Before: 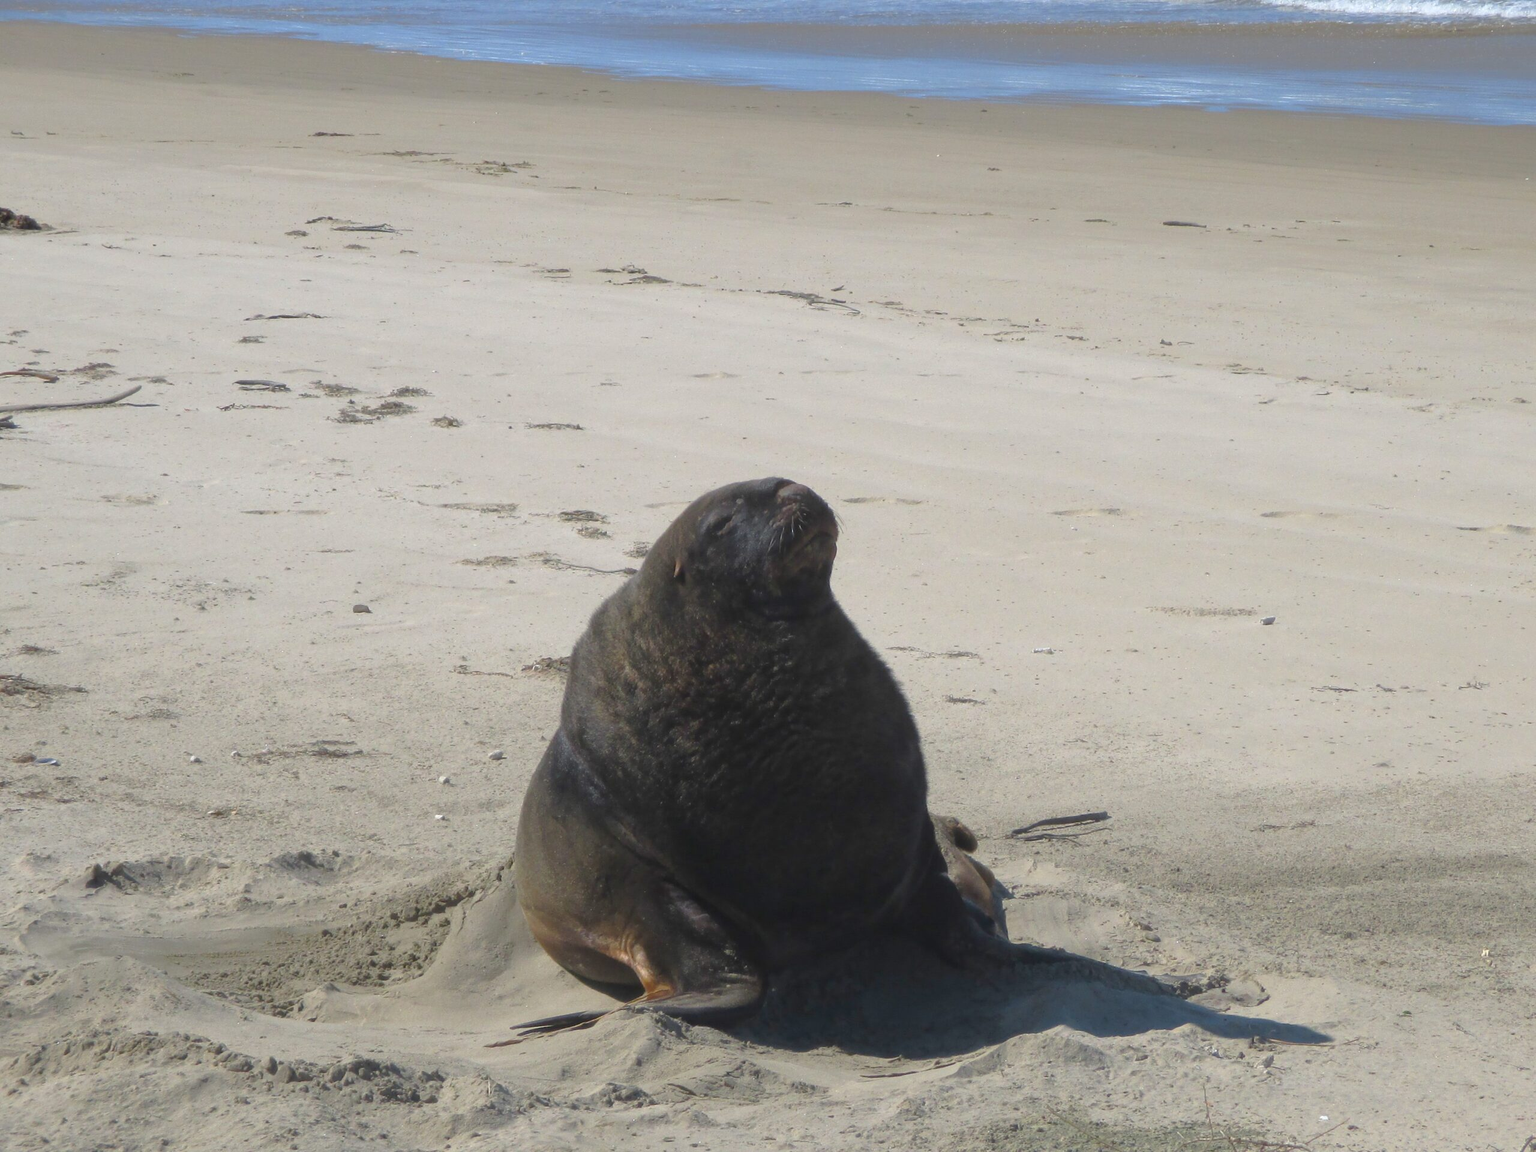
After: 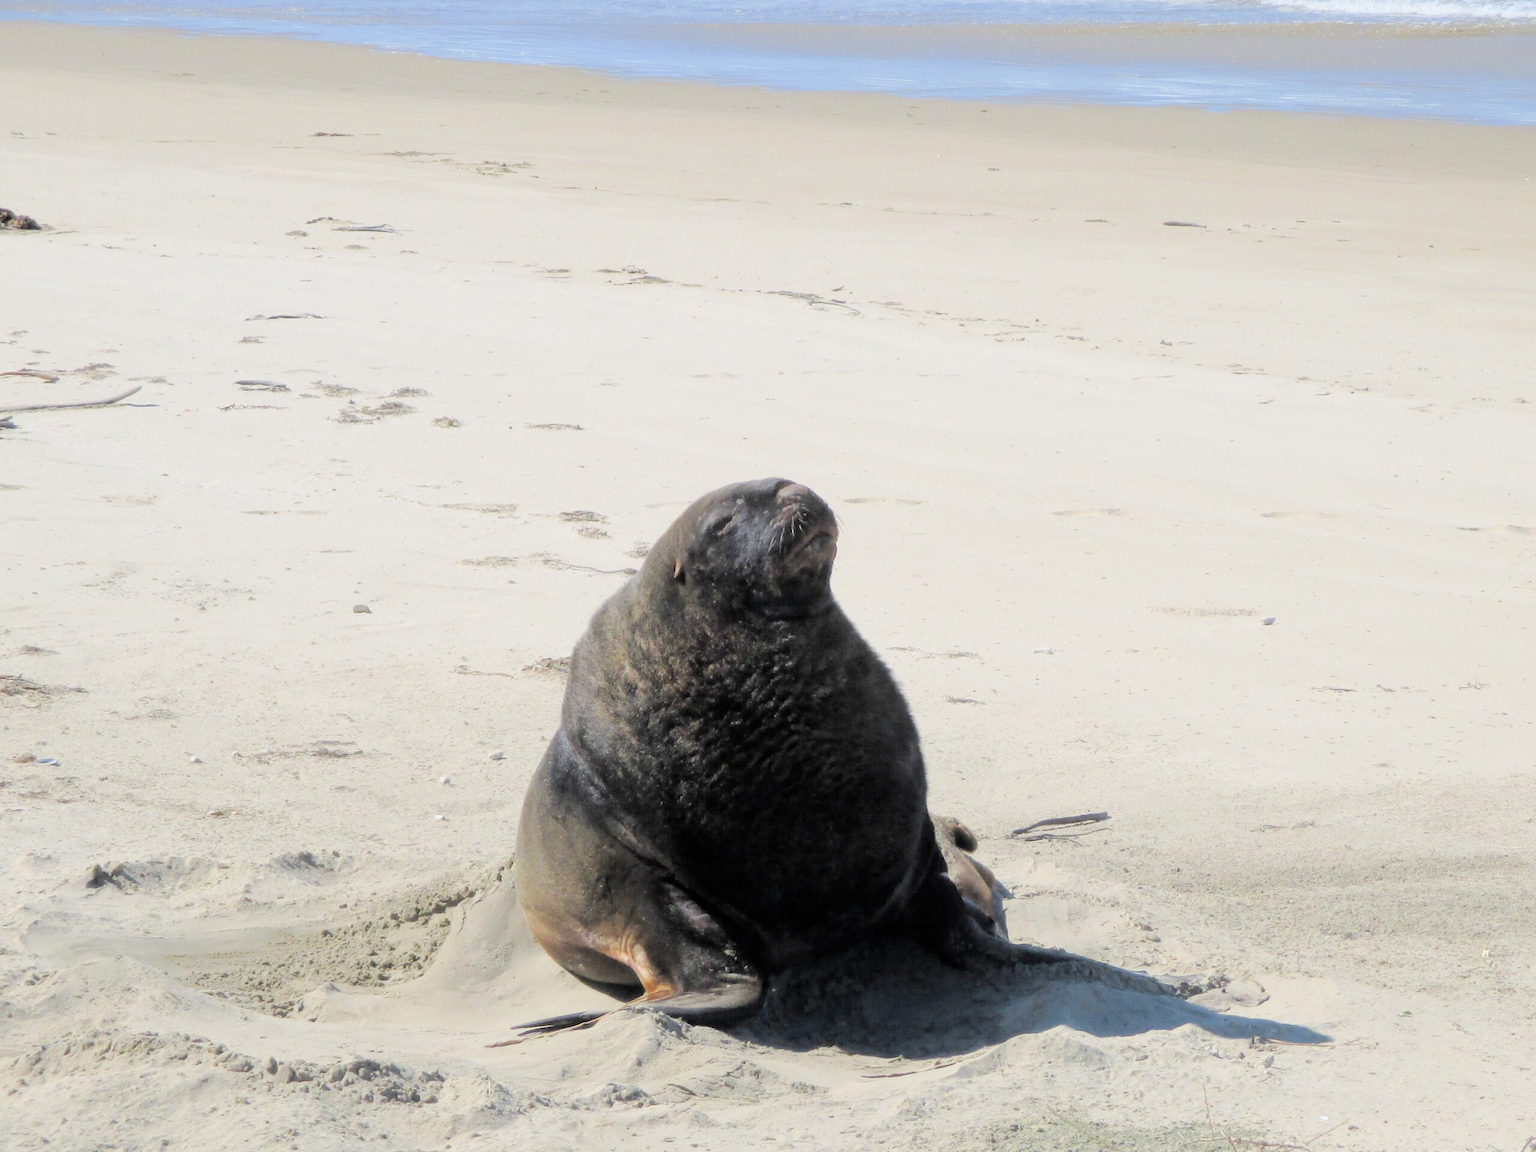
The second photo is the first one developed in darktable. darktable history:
filmic rgb: black relative exposure -2.9 EV, white relative exposure 4.56 EV, hardness 1.72, contrast 1.265
exposure: black level correction 0, exposure 1.294 EV, compensate highlight preservation false
